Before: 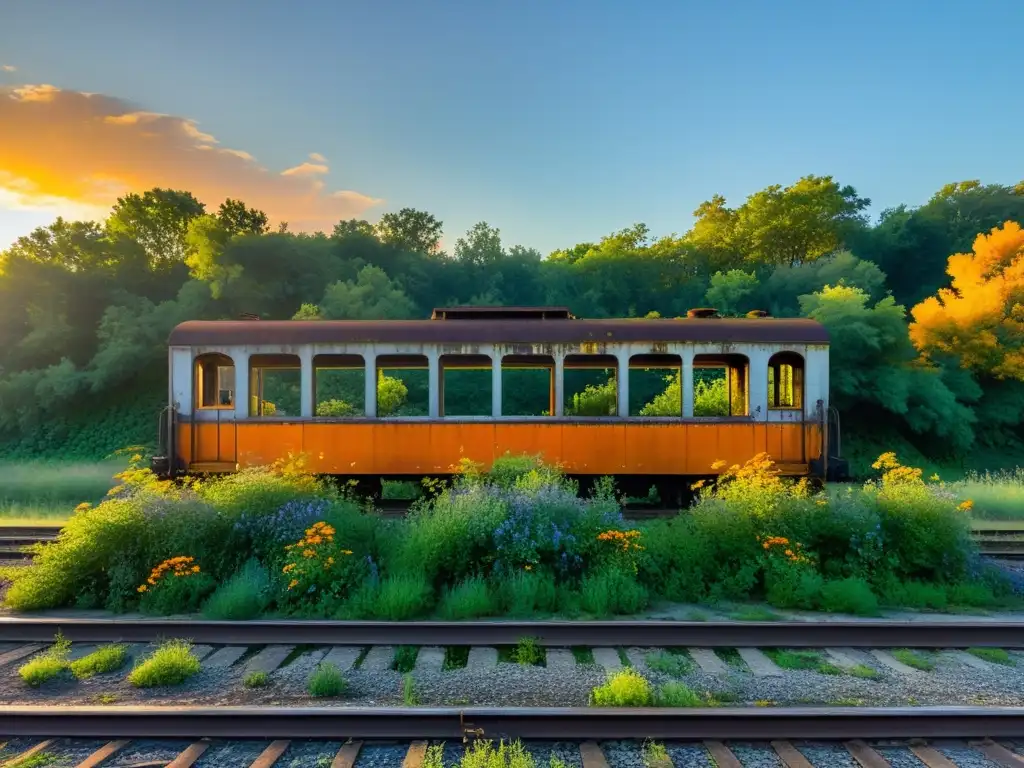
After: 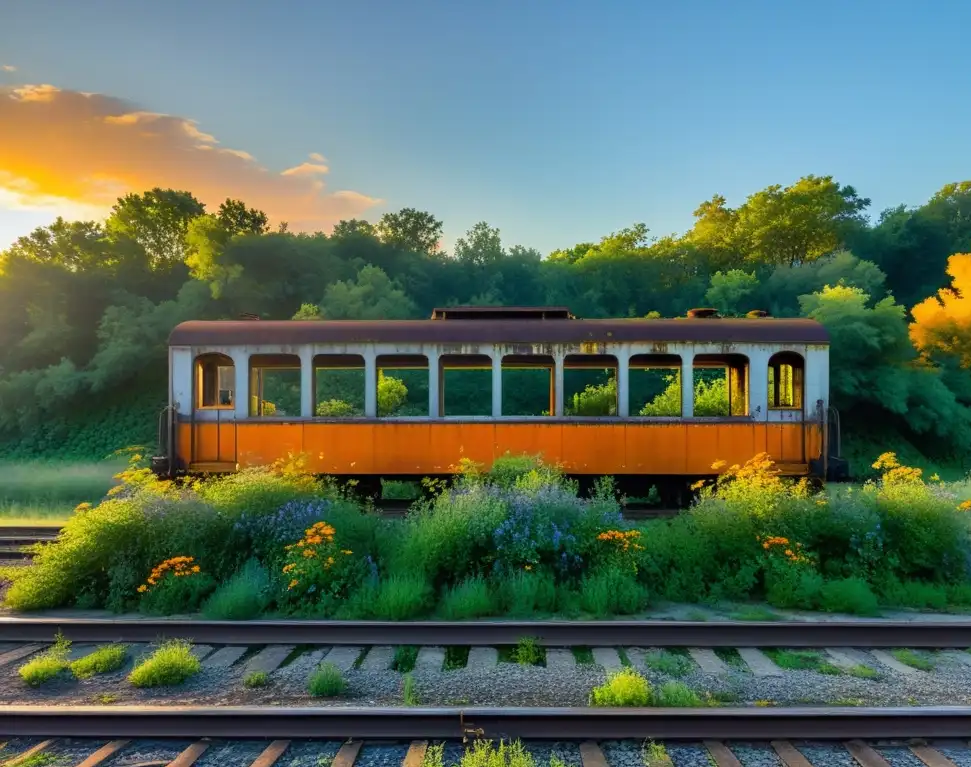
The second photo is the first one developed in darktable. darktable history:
crop and rotate: right 5.136%
